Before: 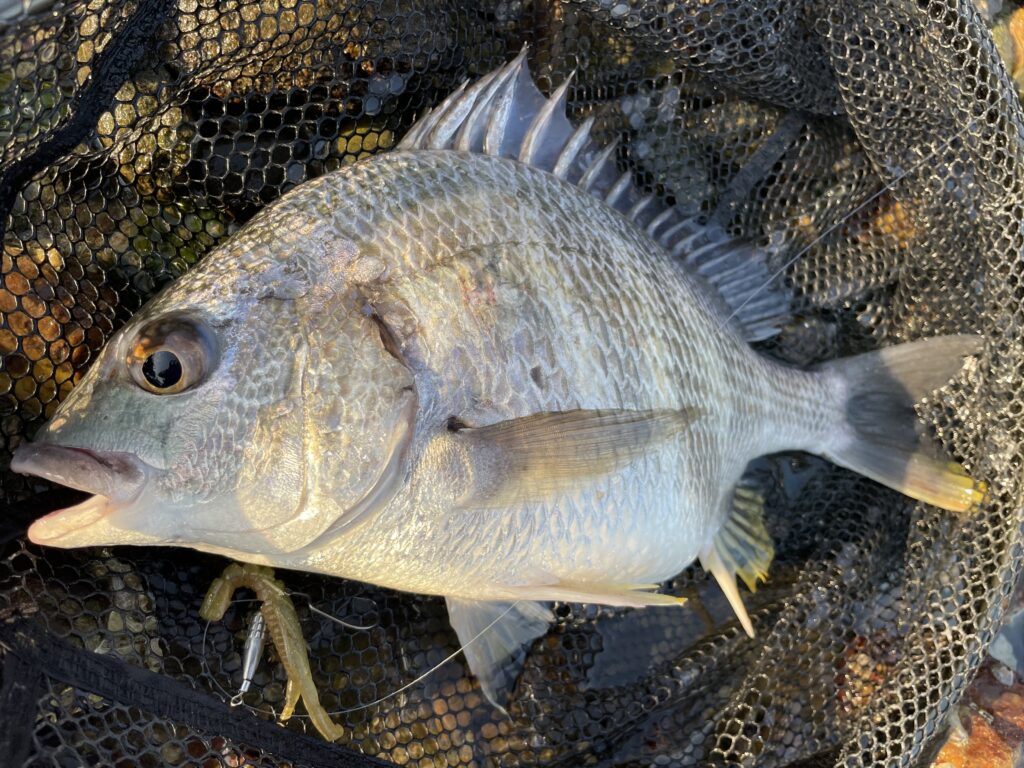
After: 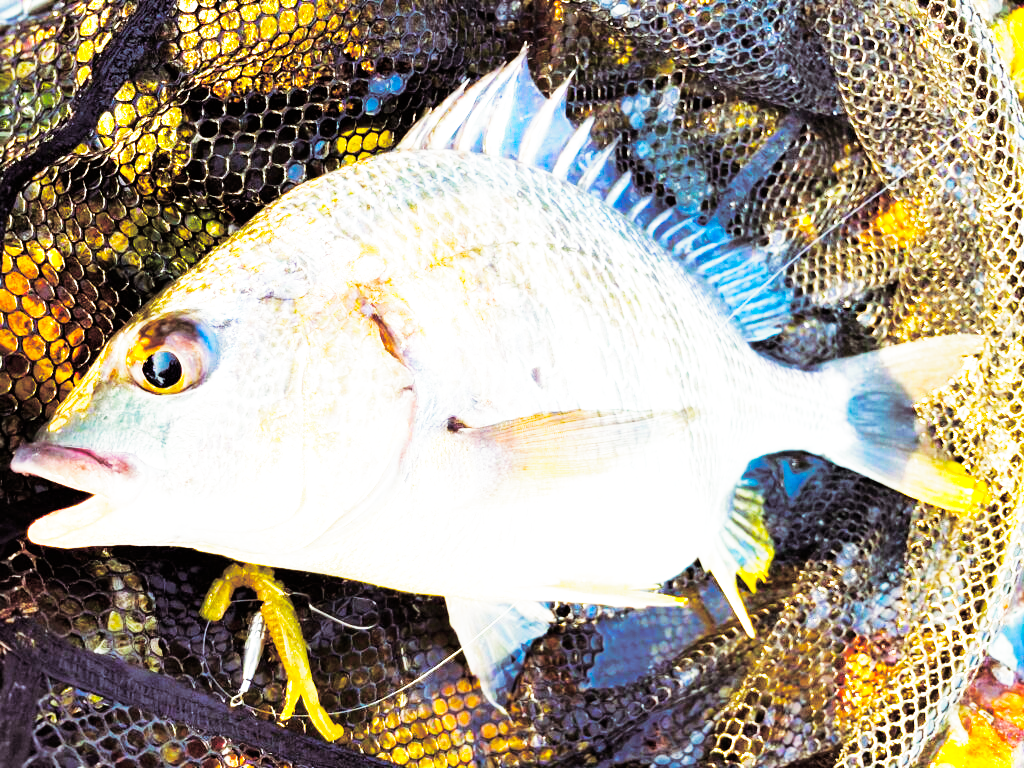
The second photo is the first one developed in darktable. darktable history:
color balance rgb: linear chroma grading › shadows 10%, linear chroma grading › highlights 10%, linear chroma grading › global chroma 15%, linear chroma grading › mid-tones 15%, perceptual saturation grading › global saturation 40%, perceptual saturation grading › highlights -25%, perceptual saturation grading › mid-tones 35%, perceptual saturation grading › shadows 35%, perceptual brilliance grading › global brilliance 11.29%, global vibrance 11.29%
split-toning: shadows › saturation 0.24, highlights › hue 54°, highlights › saturation 0.24
exposure: exposure 0.74 EV, compensate highlight preservation false
base curve: curves: ch0 [(0, 0) (0.007, 0.004) (0.027, 0.03) (0.046, 0.07) (0.207, 0.54) (0.442, 0.872) (0.673, 0.972) (1, 1)], preserve colors none
